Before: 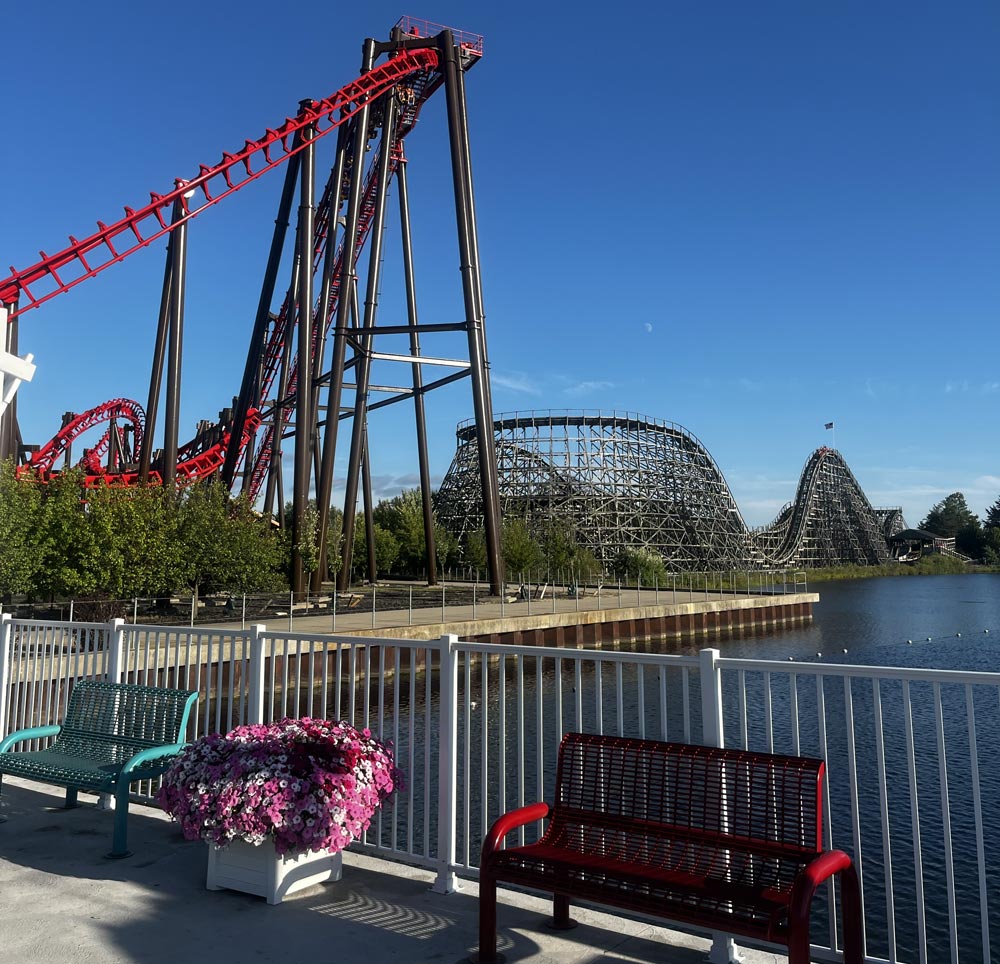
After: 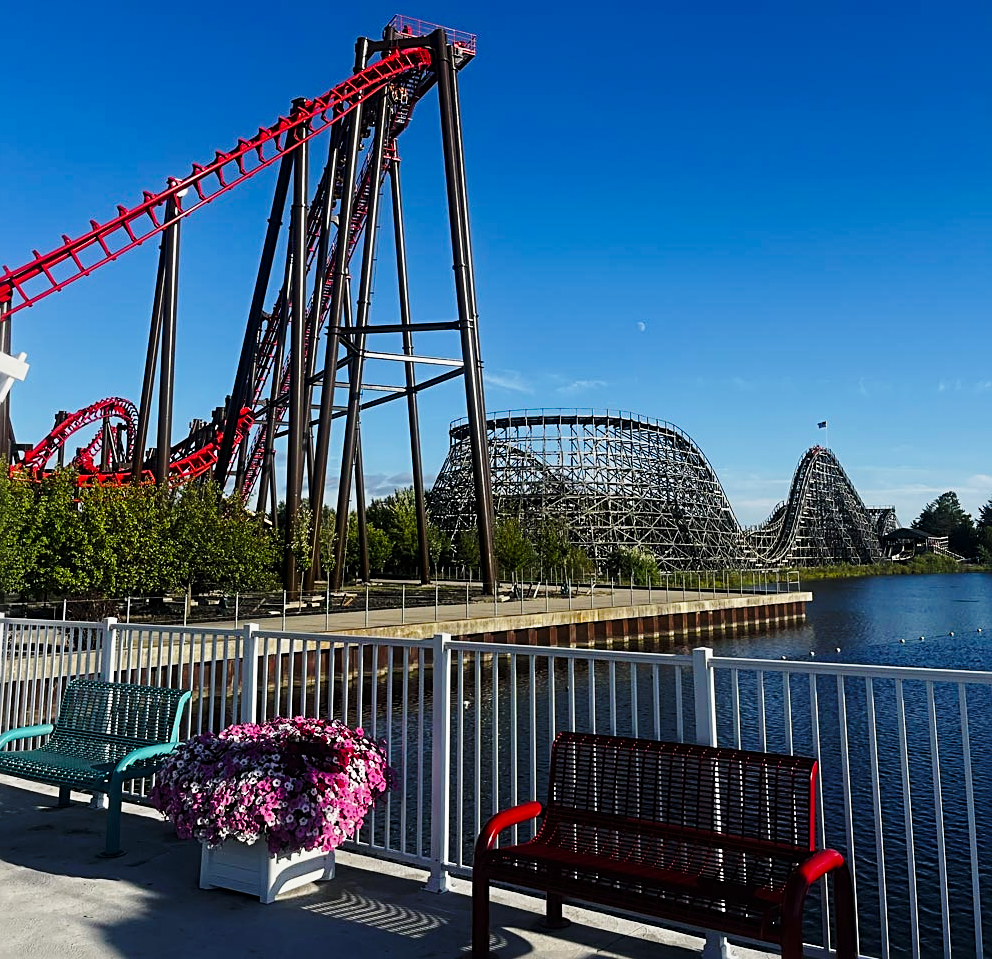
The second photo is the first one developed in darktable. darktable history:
crop and rotate: left 0.781%, top 0.201%, bottom 0.28%
sharpen: radius 2.742
base curve: curves: ch0 [(0, 0) (0.028, 0.03) (0.121, 0.232) (0.46, 0.748) (0.859, 0.968) (1, 1)], preserve colors none
exposure: black level correction 0, exposure -0.719 EV, compensate exposure bias true, compensate highlight preservation false
color balance rgb: shadows lift › chroma 1.463%, shadows lift › hue 260.66°, perceptual saturation grading › global saturation 17.023%
